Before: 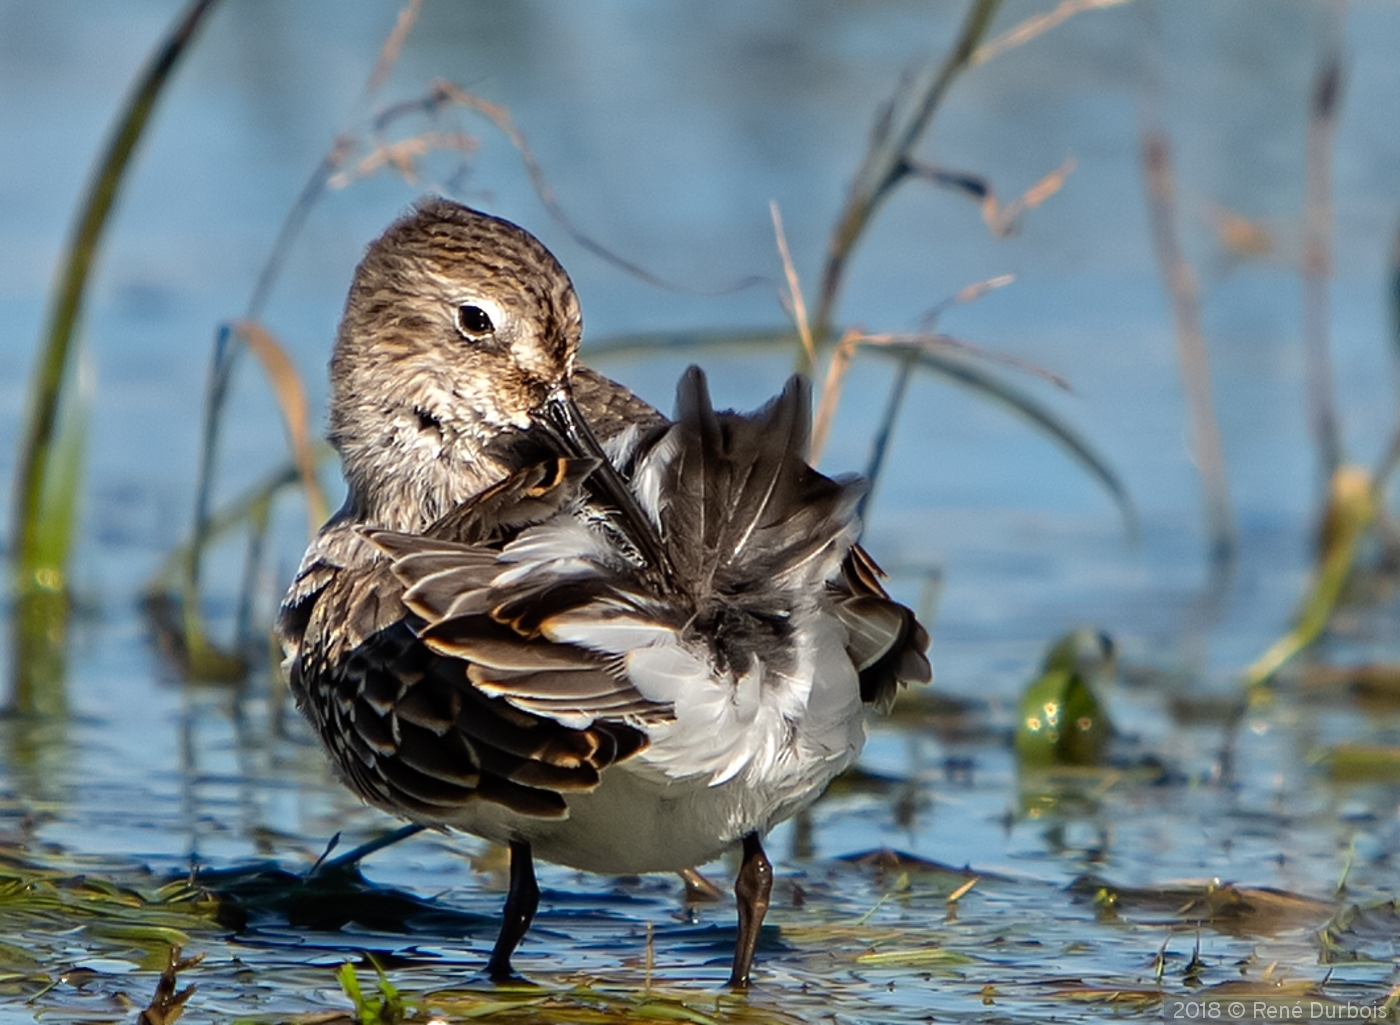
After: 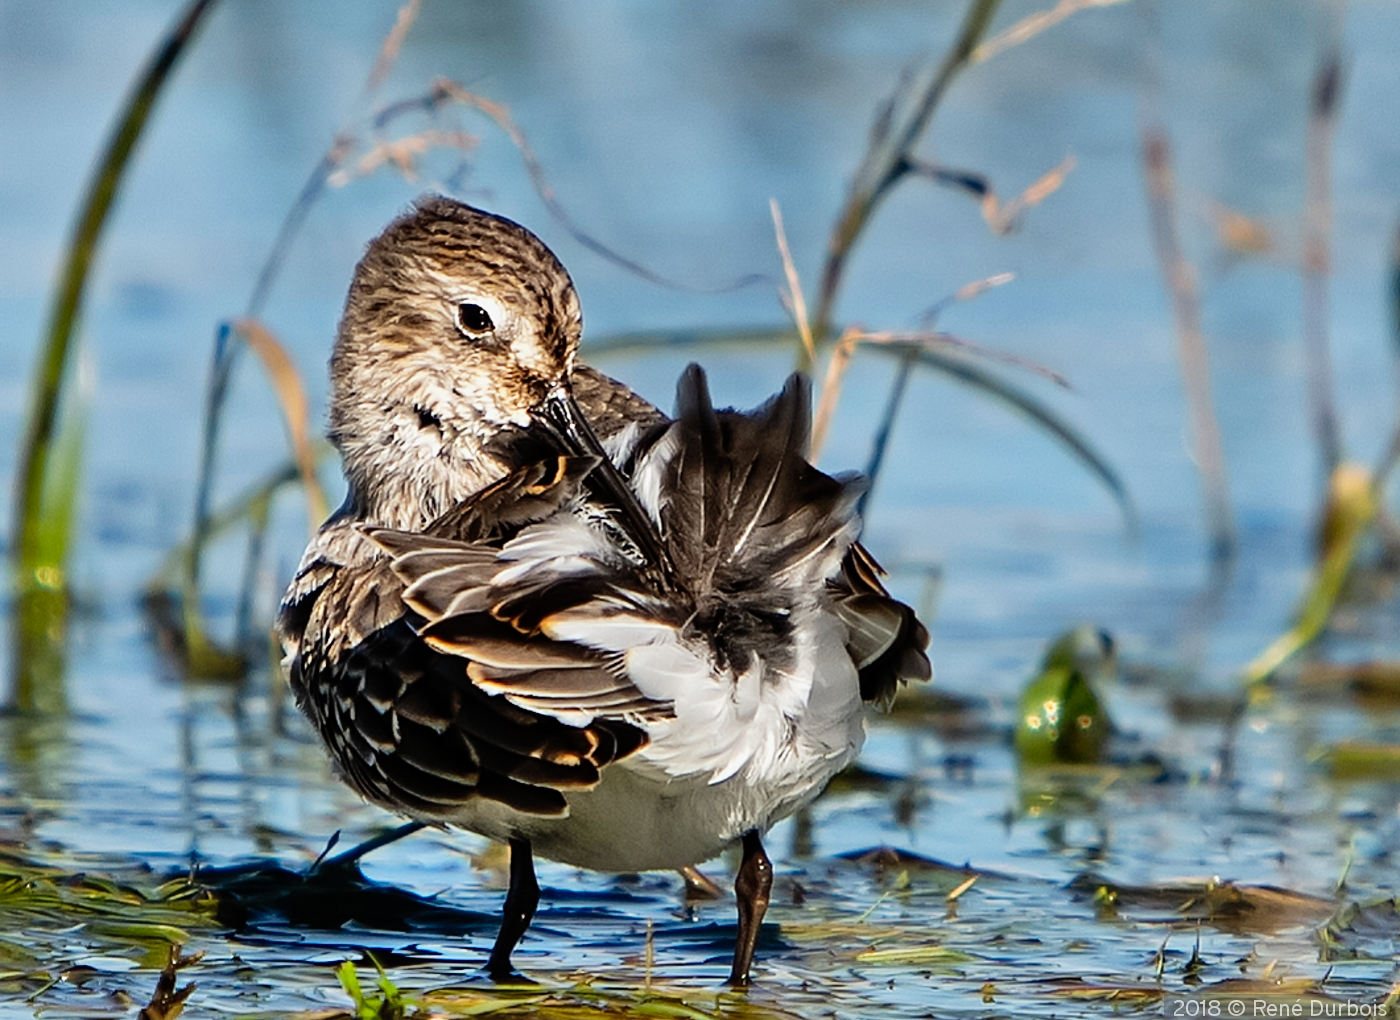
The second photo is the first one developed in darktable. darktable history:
sharpen: amount 0.201
tone curve: curves: ch0 [(0, 0) (0.128, 0.068) (0.292, 0.274) (0.46, 0.482) (0.653, 0.717) (0.819, 0.869) (0.998, 0.969)]; ch1 [(0, 0) (0.384, 0.365) (0.463, 0.45) (0.486, 0.486) (0.503, 0.504) (0.517, 0.517) (0.549, 0.572) (0.583, 0.615) (0.672, 0.699) (0.774, 0.817) (1, 1)]; ch2 [(0, 0) (0.374, 0.344) (0.446, 0.443) (0.494, 0.5) (0.527, 0.529) (0.565, 0.591) (0.644, 0.682) (1, 1)], preserve colors none
crop: top 0.199%, bottom 0.199%
shadows and highlights: shadows 74.39, highlights -24.41, soften with gaussian
